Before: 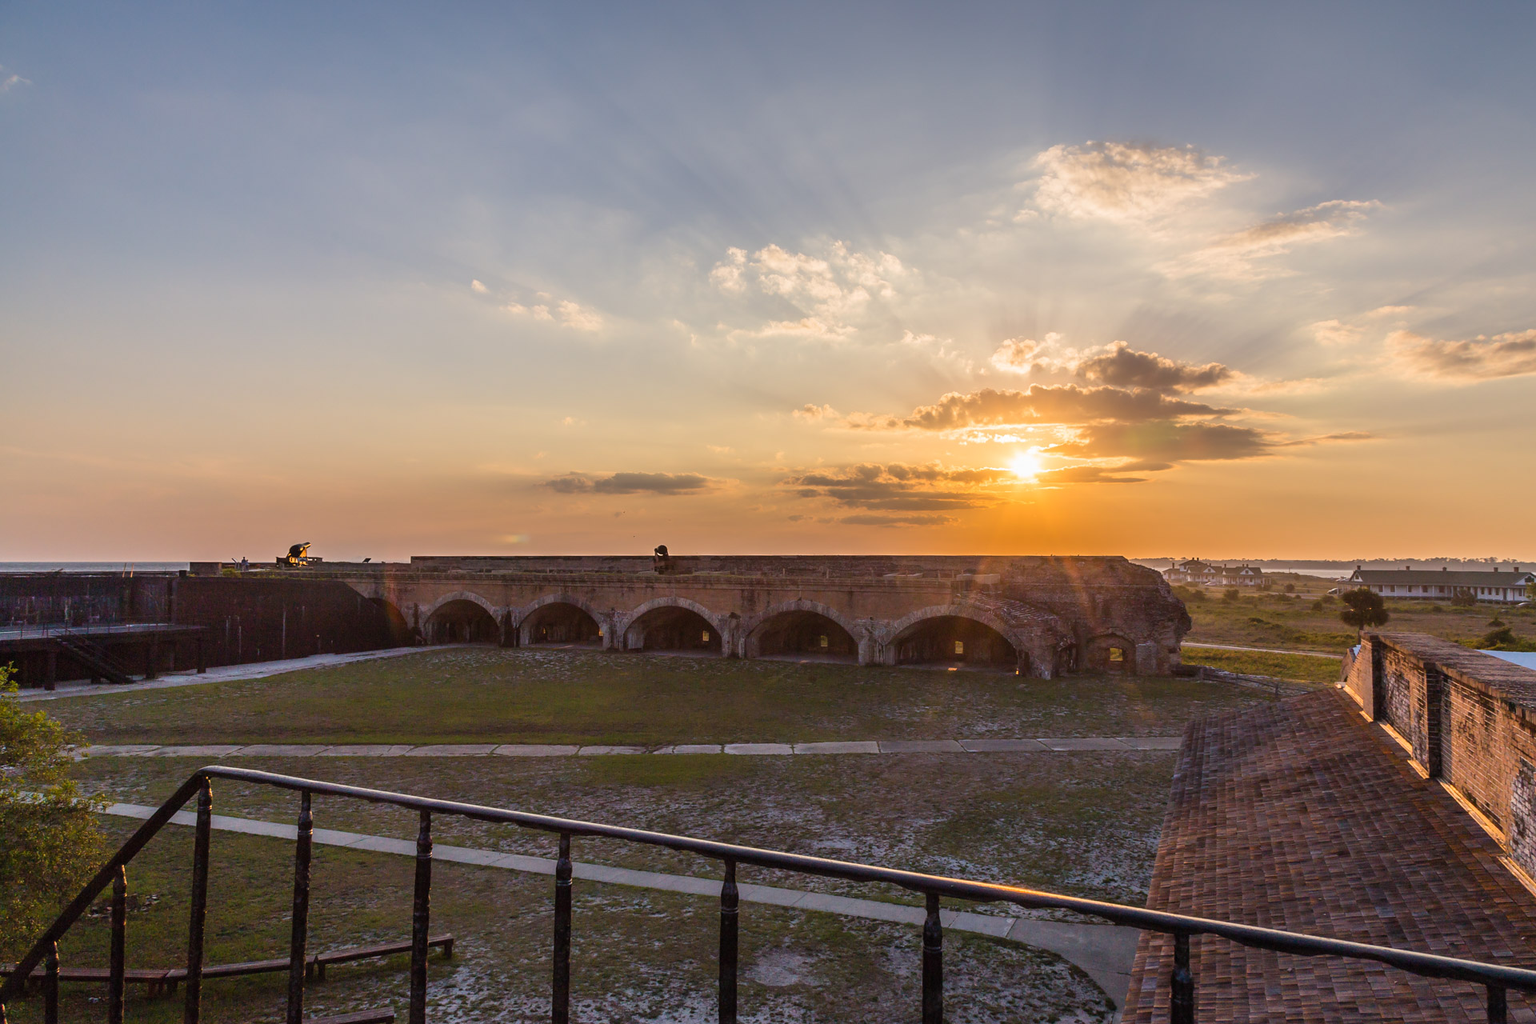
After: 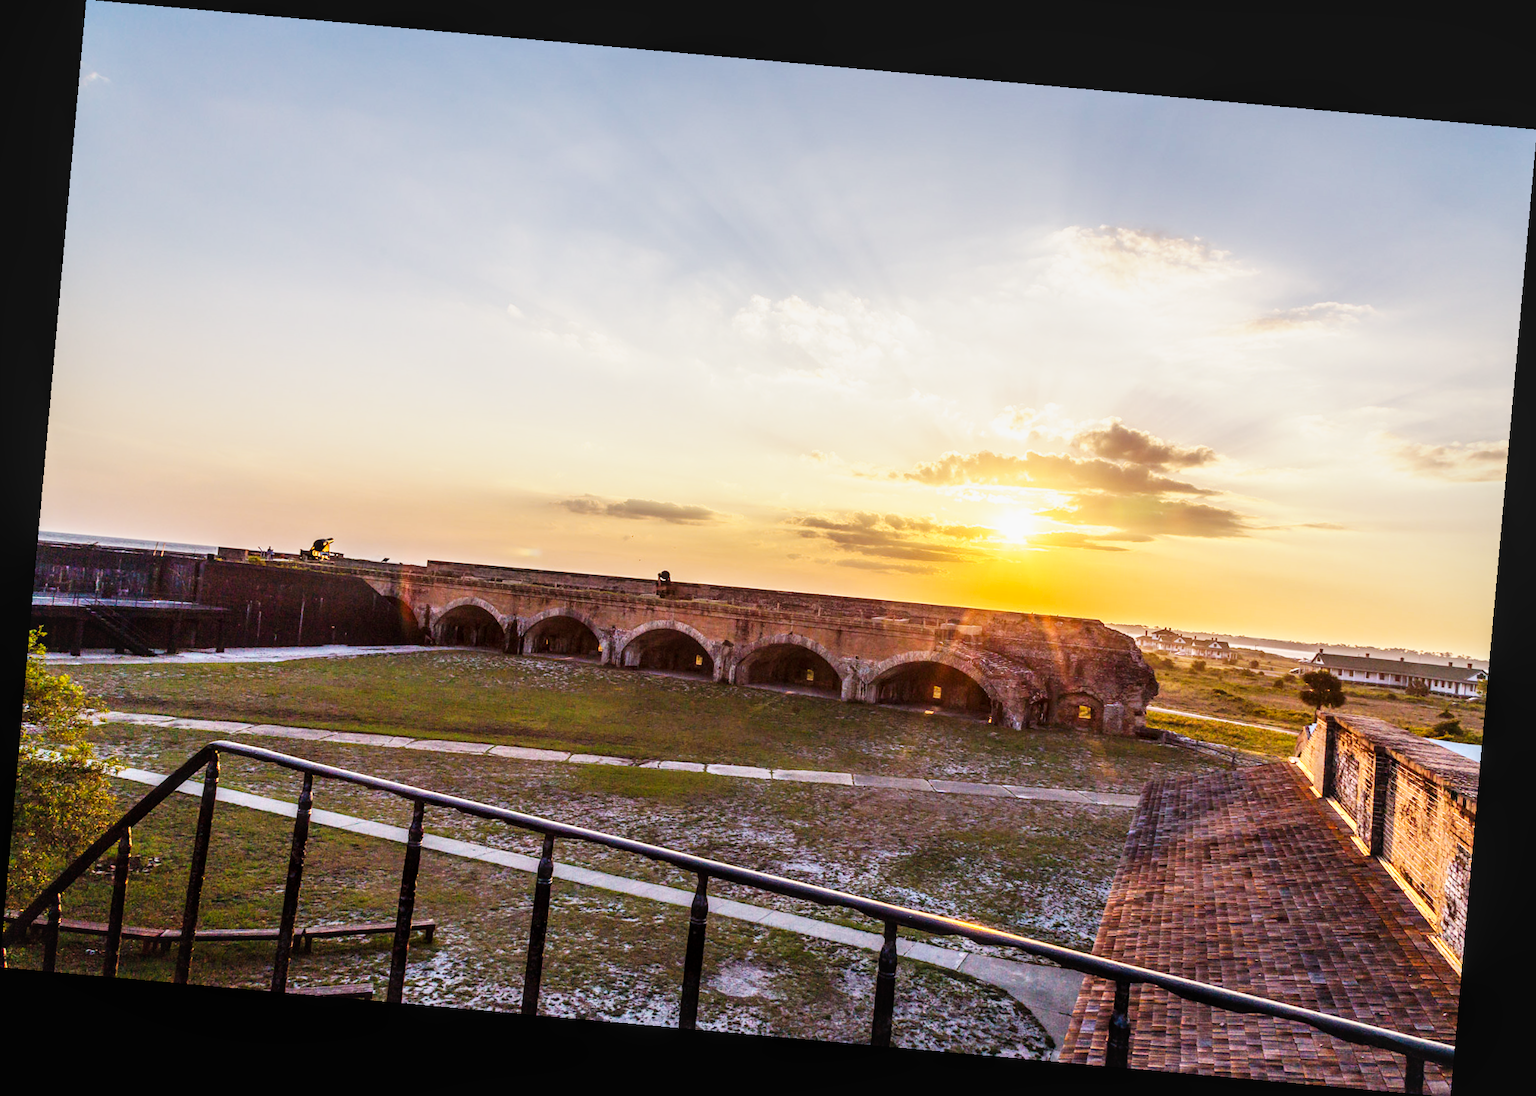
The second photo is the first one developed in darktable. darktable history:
local contrast: on, module defaults
base curve: curves: ch0 [(0, 0) (0.007, 0.004) (0.027, 0.03) (0.046, 0.07) (0.207, 0.54) (0.442, 0.872) (0.673, 0.972) (1, 1)], preserve colors none
rotate and perspective: rotation 5.12°, automatic cropping off
